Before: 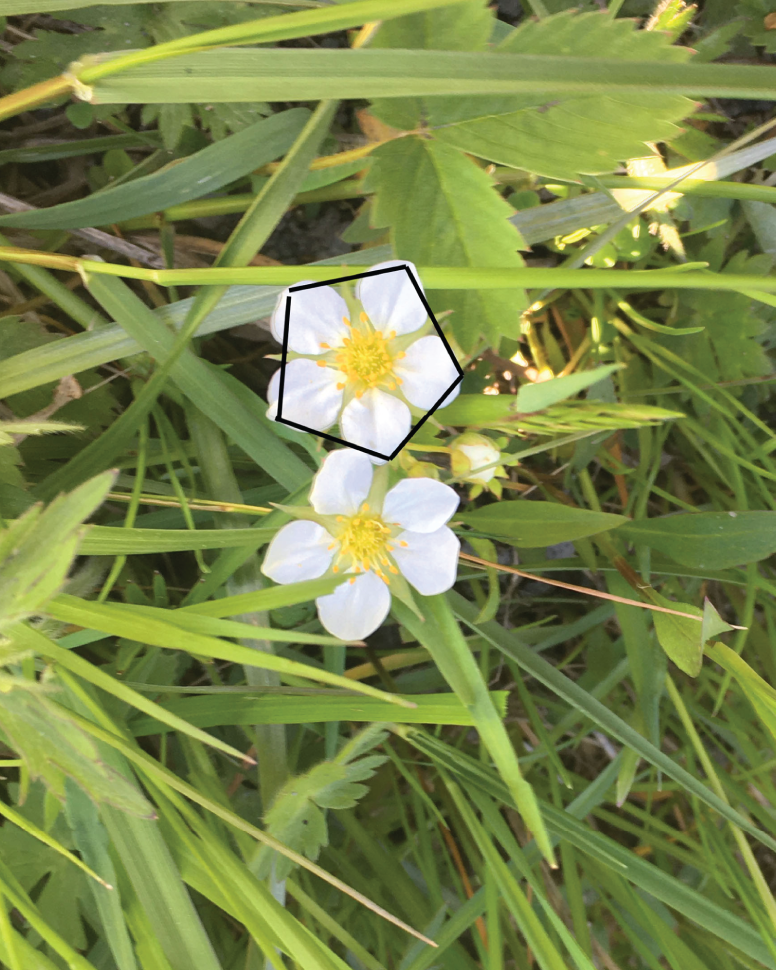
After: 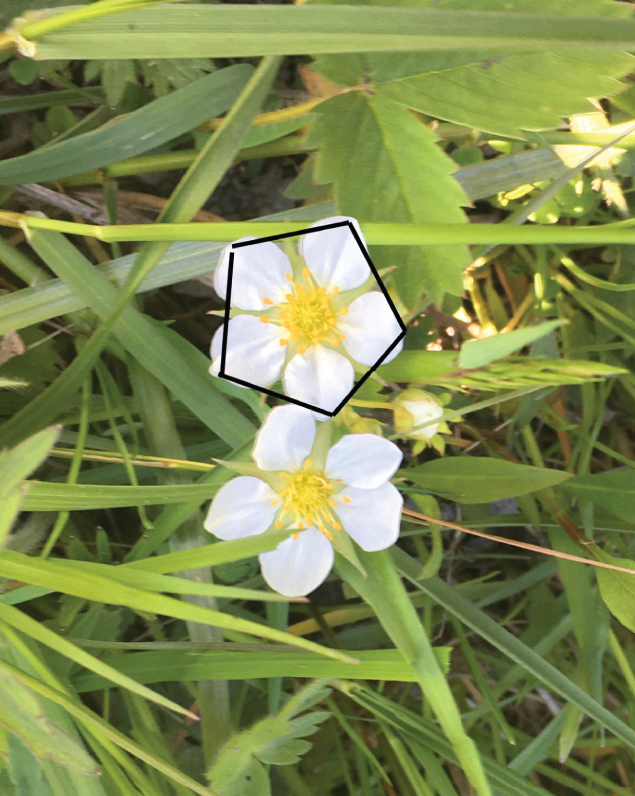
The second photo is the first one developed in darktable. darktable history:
crop and rotate: left 7.597%, top 4.636%, right 10.532%, bottom 13.234%
tone equalizer: on, module defaults
